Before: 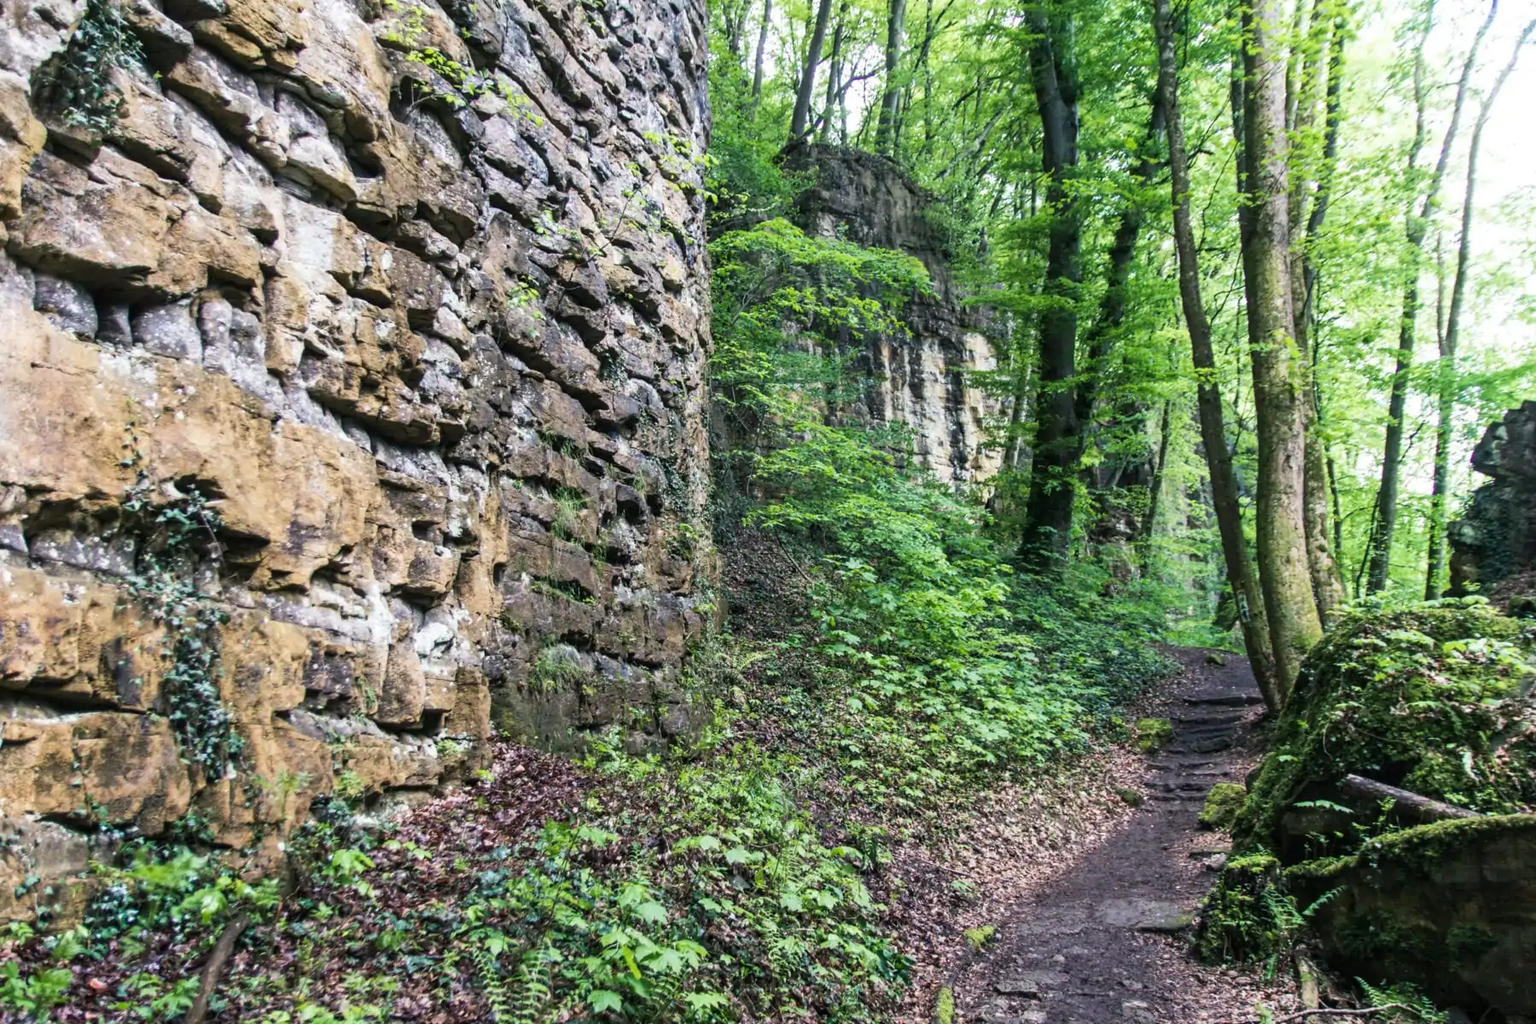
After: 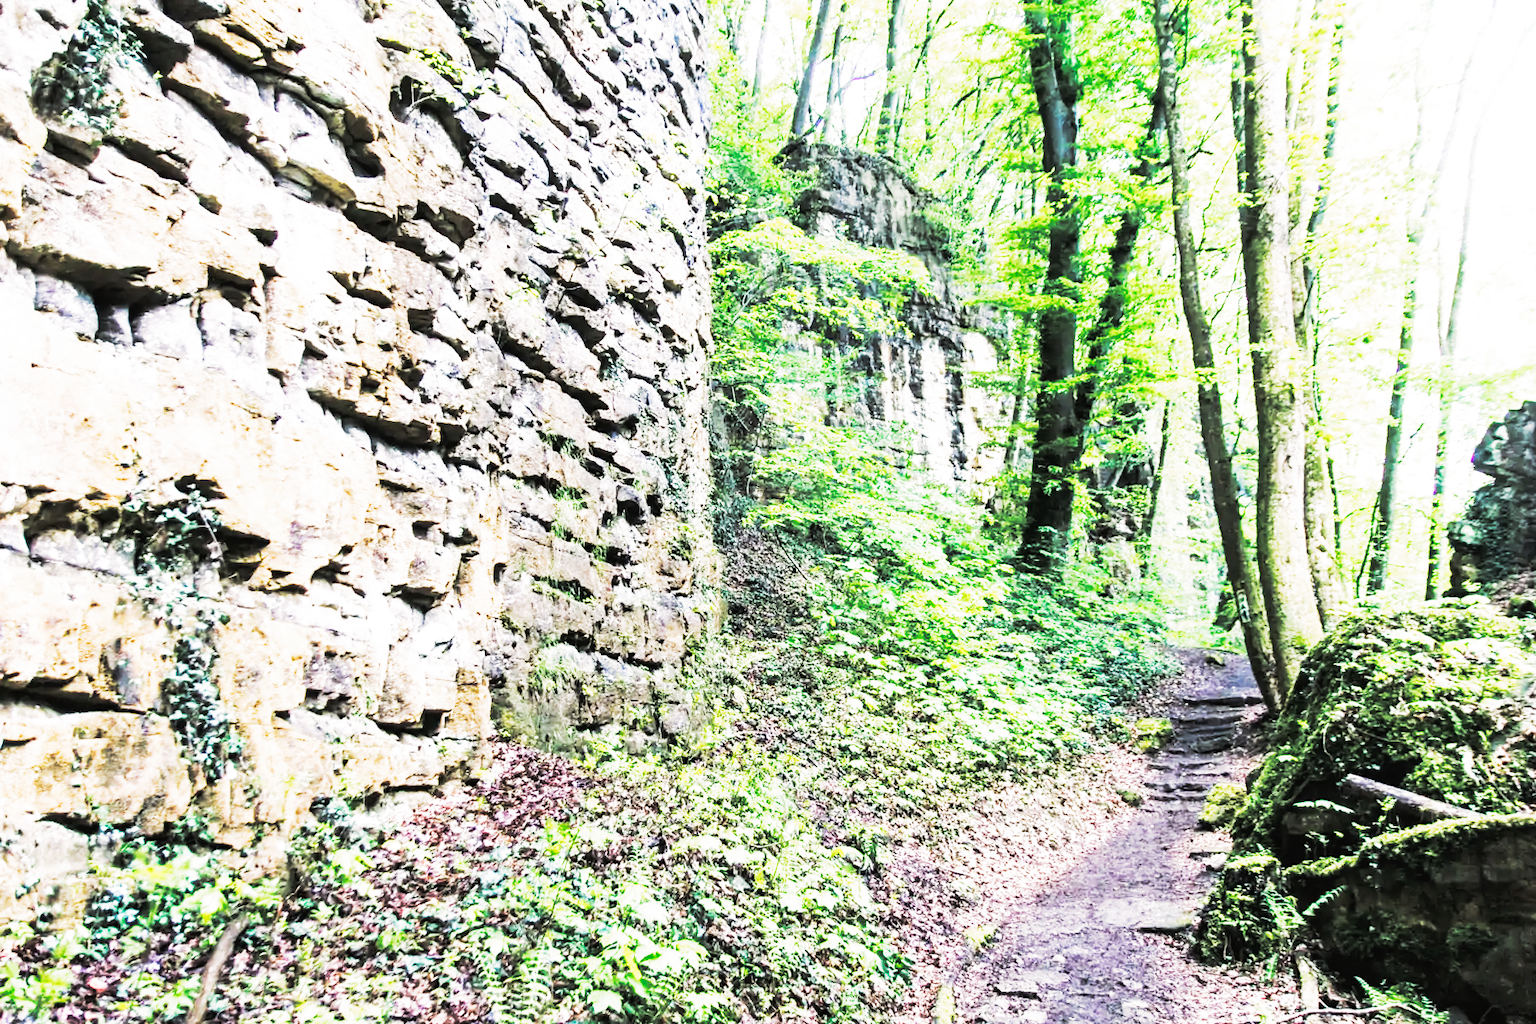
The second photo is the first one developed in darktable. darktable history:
base curve: curves: ch0 [(0, 0) (0.007, 0.004) (0.027, 0.03) (0.046, 0.07) (0.207, 0.54) (0.442, 0.872) (0.673, 0.972) (1, 1)], preserve colors none
split-toning: shadows › hue 36°, shadows › saturation 0.05, highlights › hue 10.8°, highlights › saturation 0.15, compress 40%
tone curve: curves: ch0 [(0, 0) (0.003, 0.015) (0.011, 0.025) (0.025, 0.056) (0.044, 0.104) (0.069, 0.139) (0.1, 0.181) (0.136, 0.226) (0.177, 0.28) (0.224, 0.346) (0.277, 0.42) (0.335, 0.505) (0.399, 0.594) (0.468, 0.699) (0.543, 0.776) (0.623, 0.848) (0.709, 0.893) (0.801, 0.93) (0.898, 0.97) (1, 1)], preserve colors none
